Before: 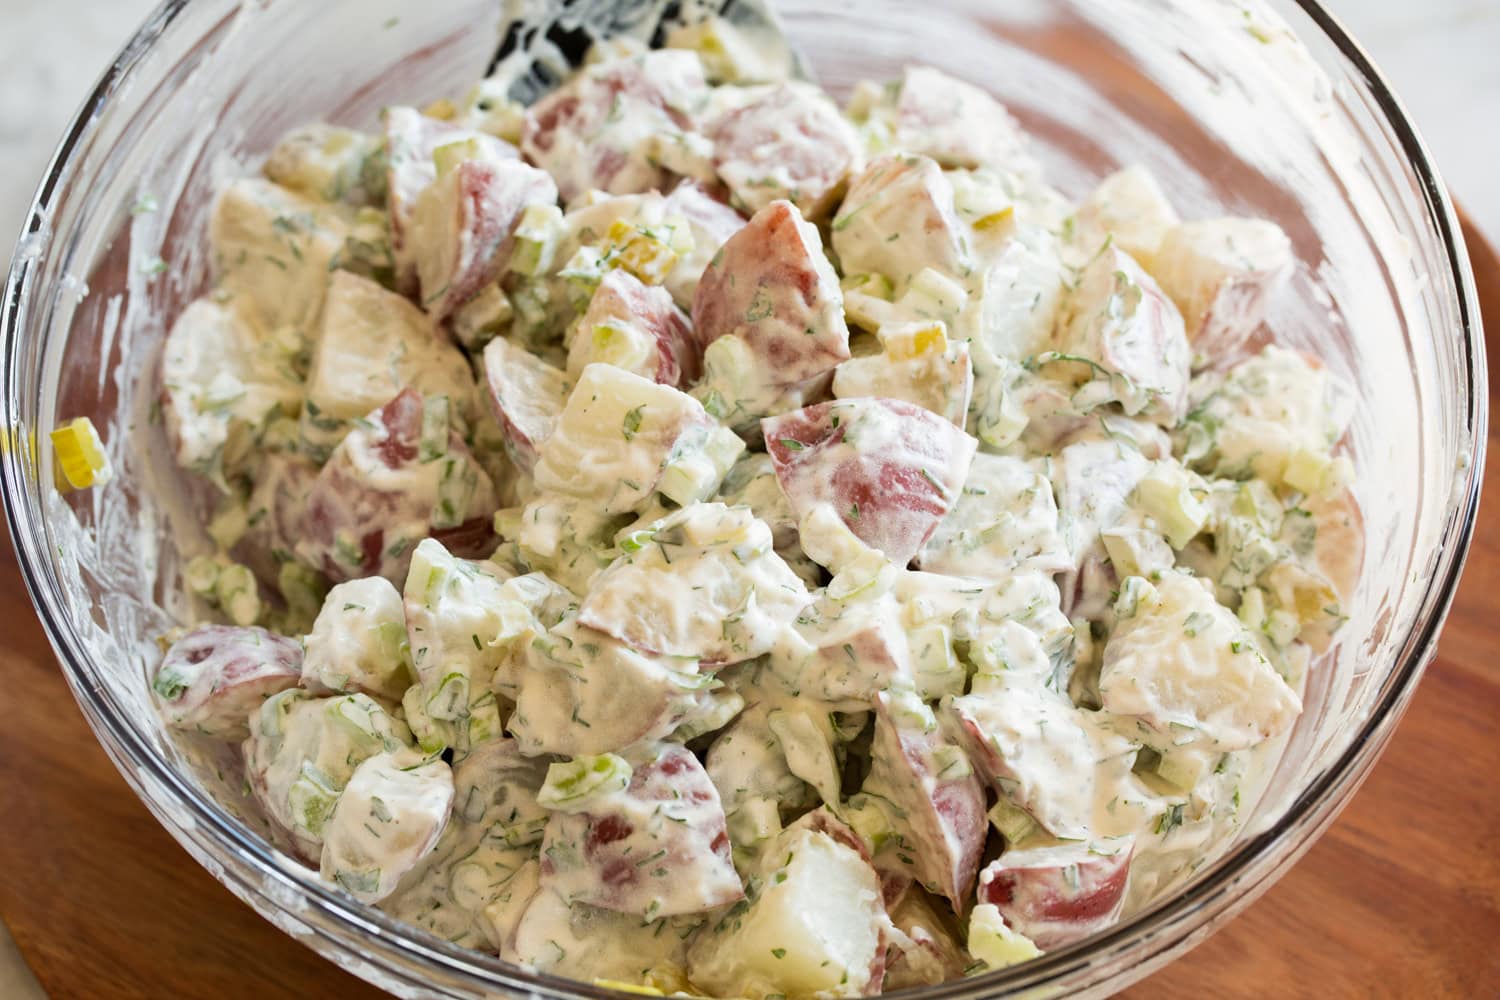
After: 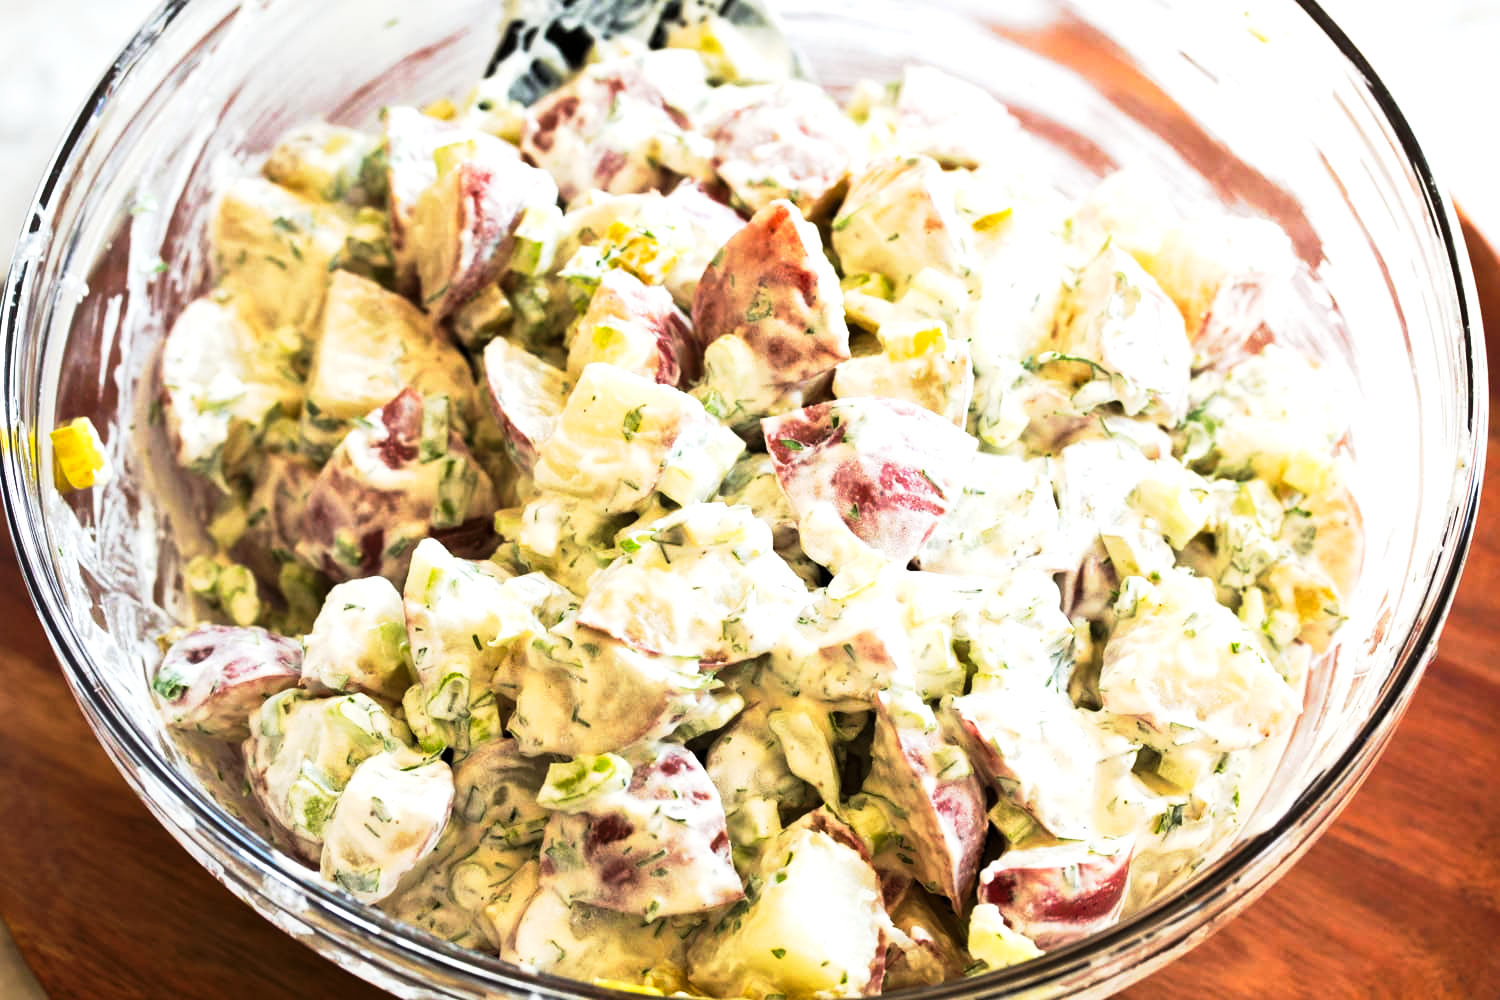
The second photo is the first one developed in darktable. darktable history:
levels: levels [0.016, 0.5, 0.996]
local contrast: mode bilateral grid, contrast 10, coarseness 26, detail 115%, midtone range 0.2
exposure: black level correction 0, exposure 0.5 EV, compensate highlight preservation false
tone curve: curves: ch0 [(0, 0) (0.003, 0.007) (0.011, 0.01) (0.025, 0.016) (0.044, 0.025) (0.069, 0.036) (0.1, 0.052) (0.136, 0.073) (0.177, 0.103) (0.224, 0.135) (0.277, 0.177) (0.335, 0.233) (0.399, 0.303) (0.468, 0.376) (0.543, 0.469) (0.623, 0.581) (0.709, 0.723) (0.801, 0.863) (0.898, 0.938) (1, 1)], preserve colors none
